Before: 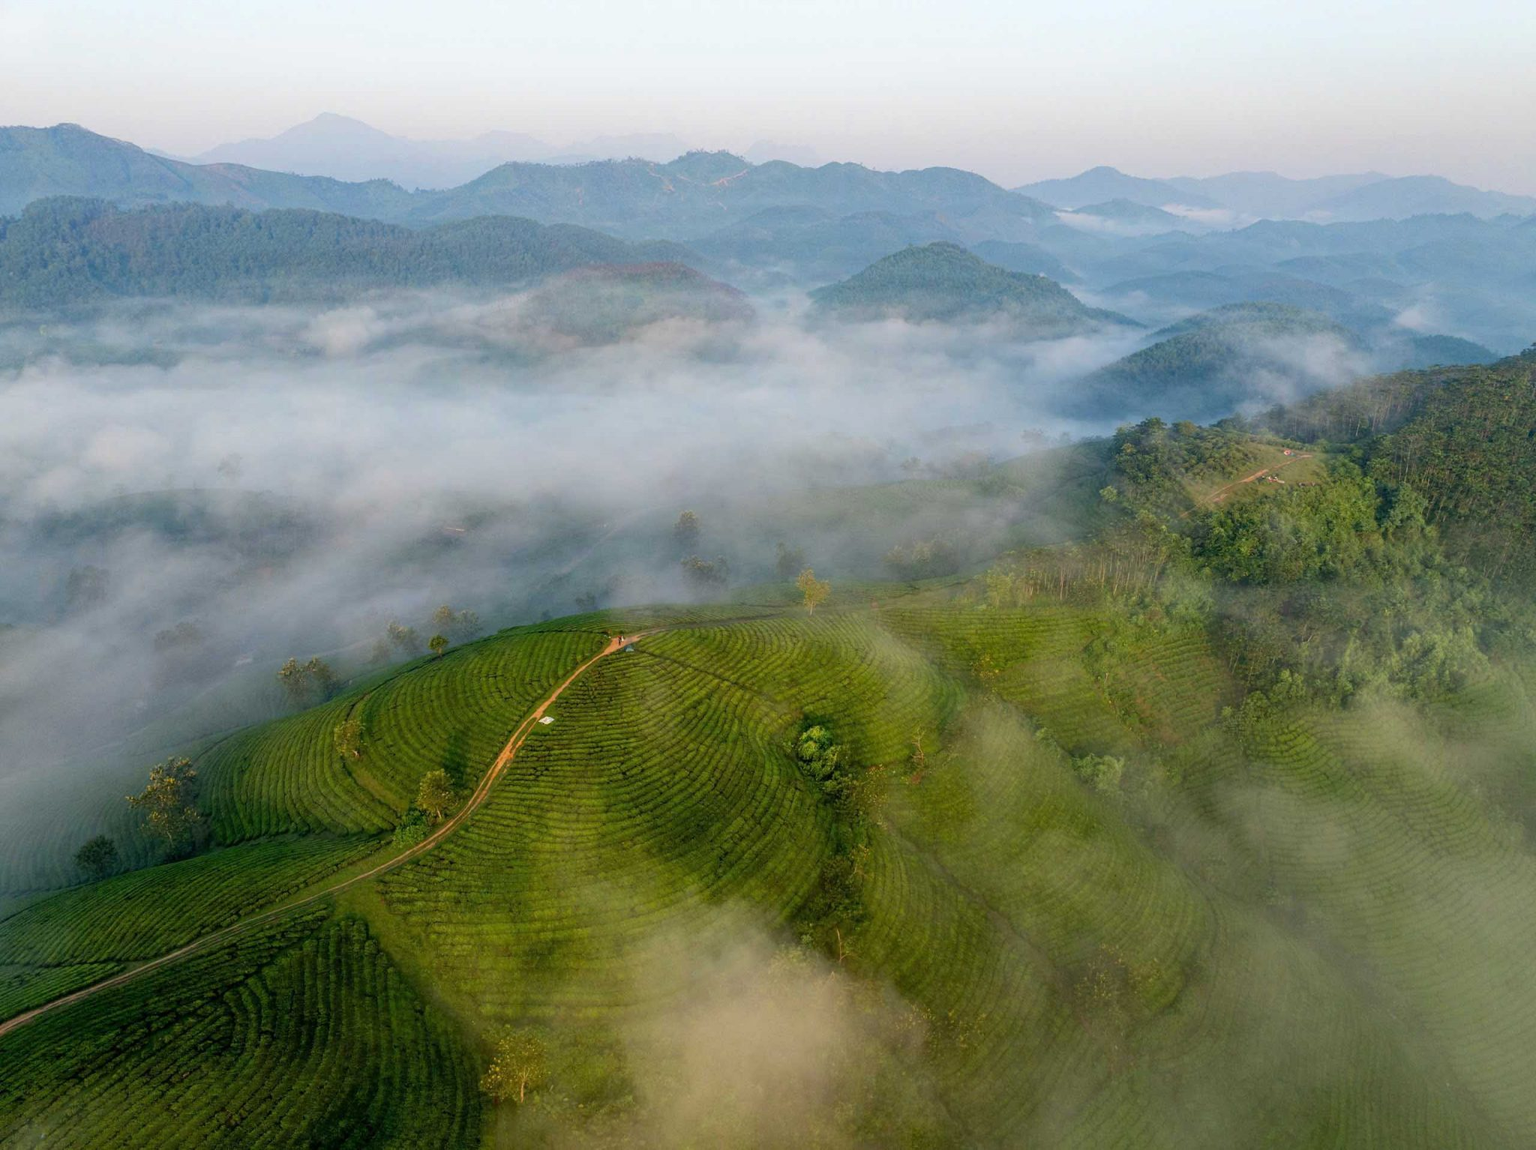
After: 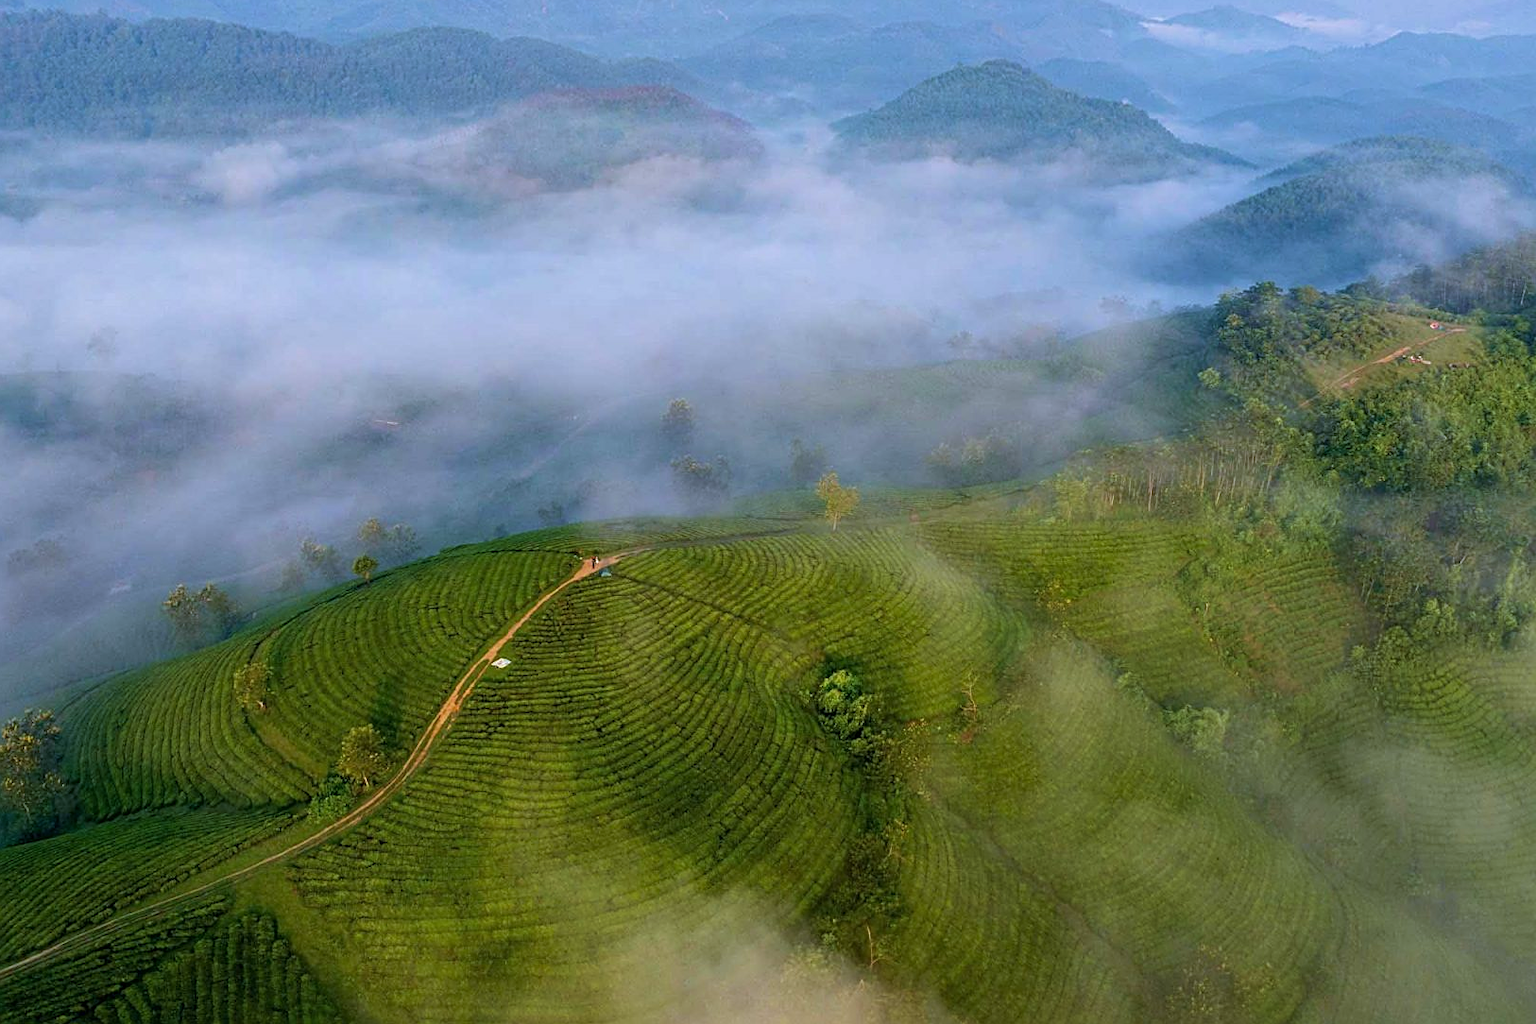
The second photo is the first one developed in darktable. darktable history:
velvia: on, module defaults
white balance: red 0.967, blue 1.119, emerald 0.756
sharpen: on, module defaults
crop: left 9.712%, top 16.928%, right 10.845%, bottom 12.332%
